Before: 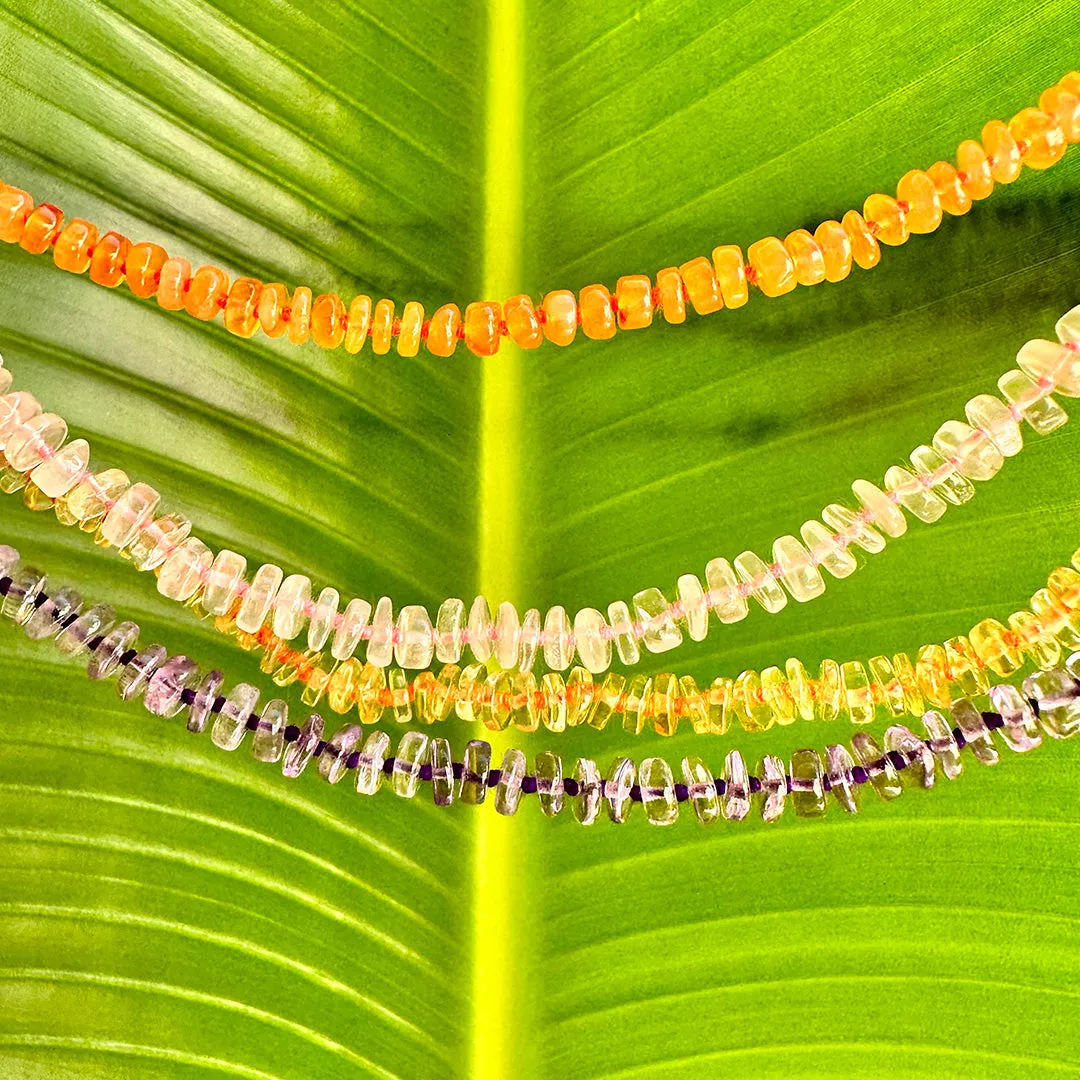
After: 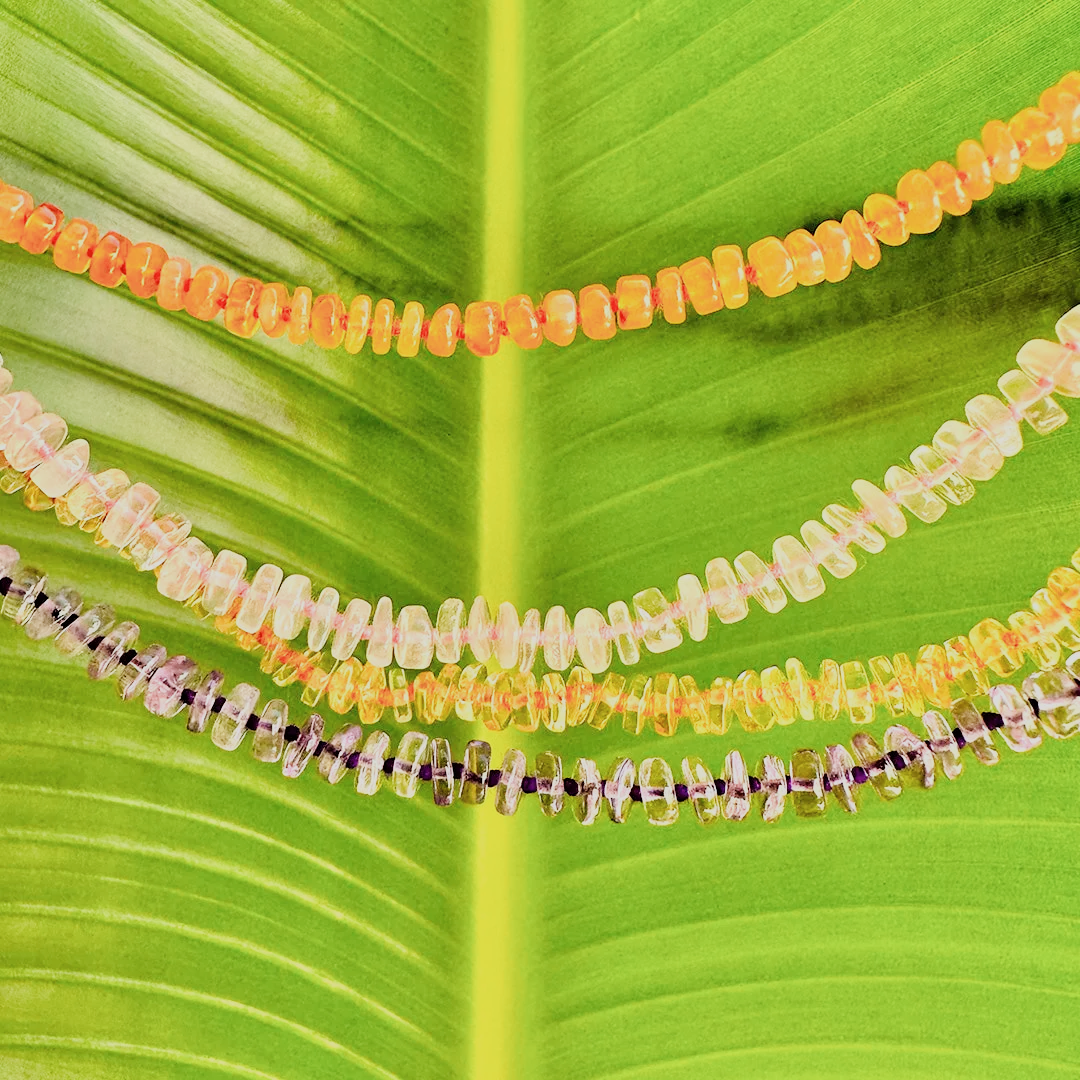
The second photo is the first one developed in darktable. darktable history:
filmic rgb: black relative exposure -6.98 EV, white relative exposure 5.63 EV, hardness 2.86
contrast brightness saturation: saturation -0.05
exposure: exposure 0.493 EV, compensate highlight preservation false
